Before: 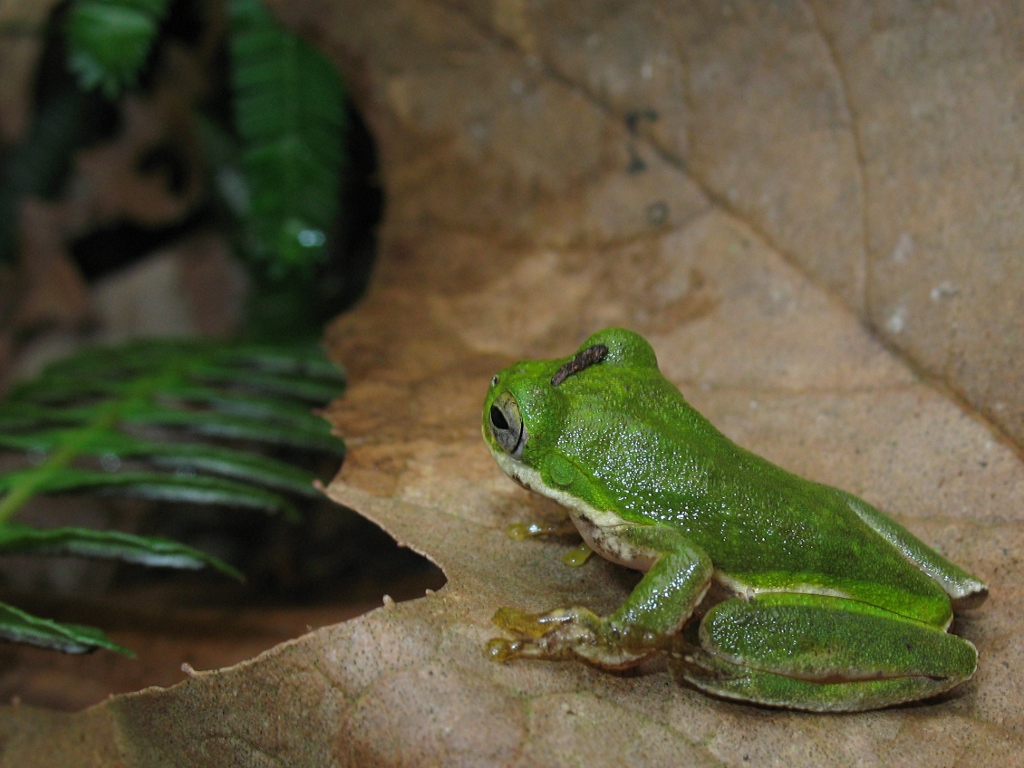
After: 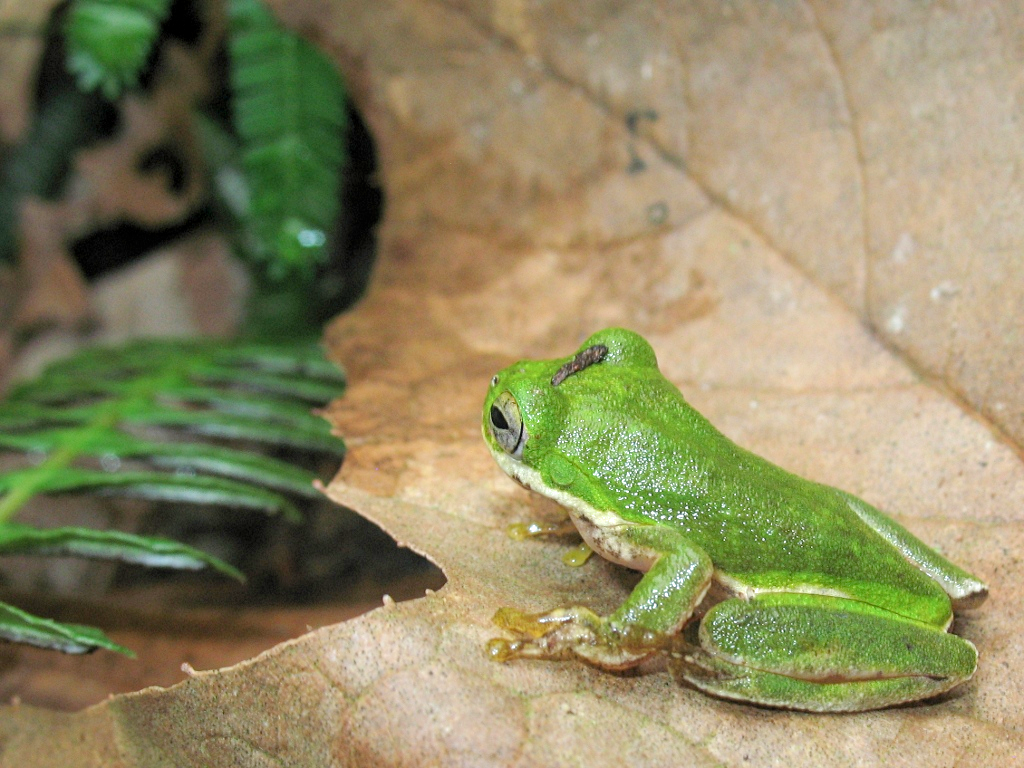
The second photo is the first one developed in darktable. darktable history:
filmic rgb: middle gray luminance 18.43%, black relative exposure -10.42 EV, white relative exposure 3.41 EV, target black luminance 0%, hardness 6.05, latitude 98.91%, contrast 0.834, shadows ↔ highlights balance 0.486%
local contrast: detail 110%
exposure: black level correction 0.001, exposure 1.732 EV, compensate highlight preservation false
